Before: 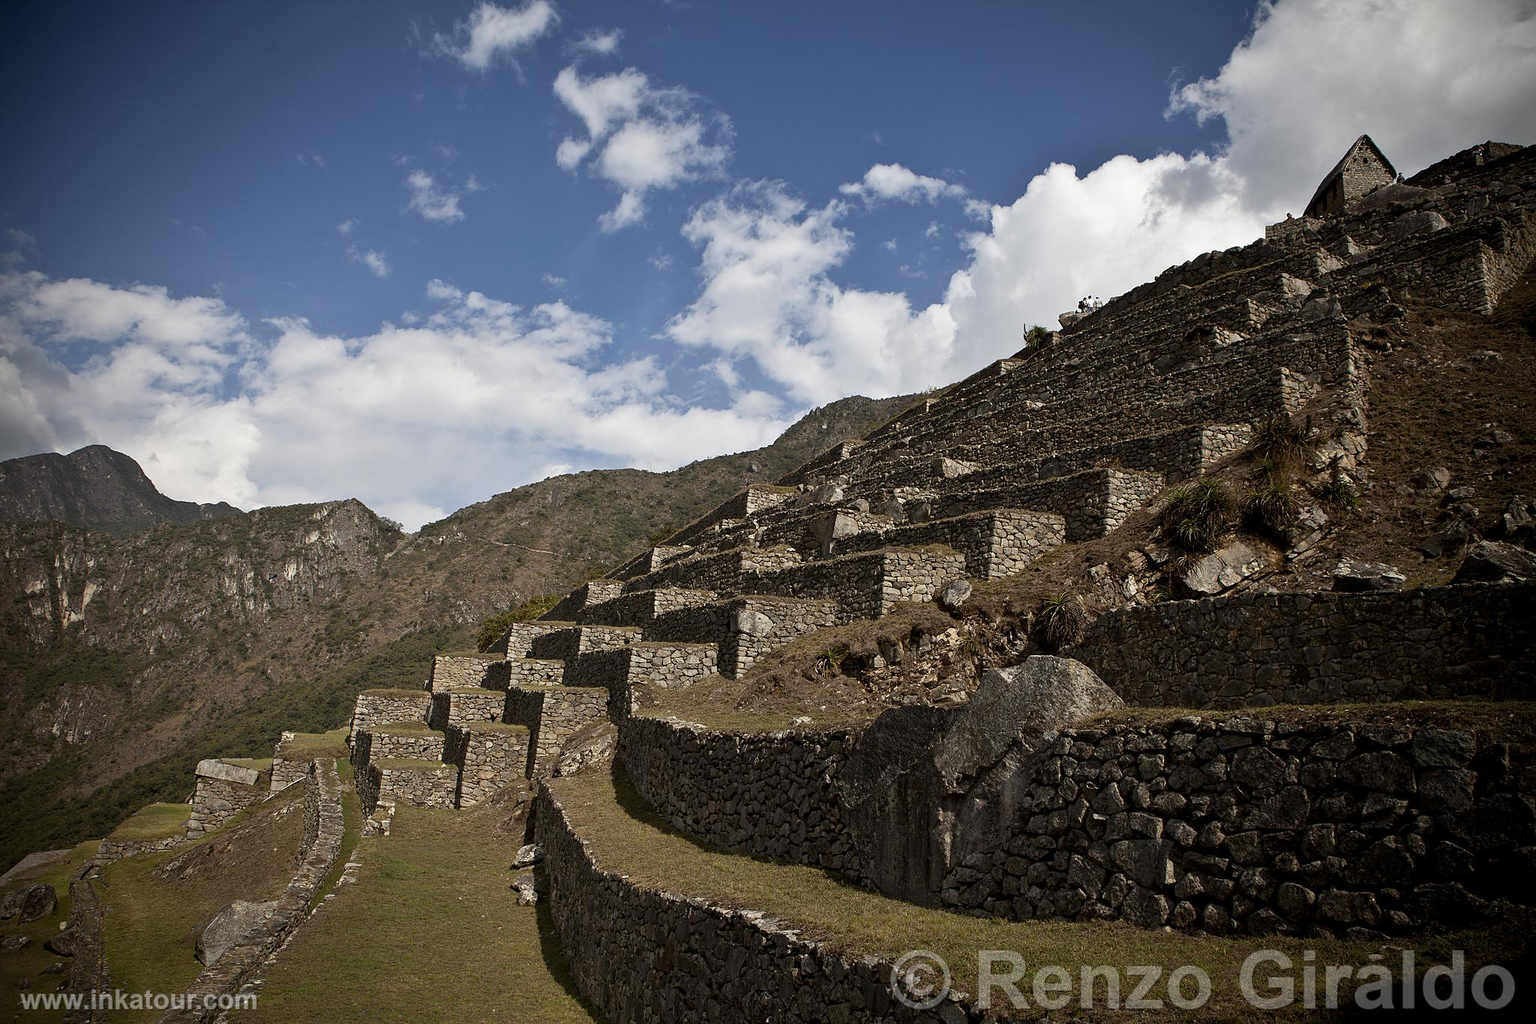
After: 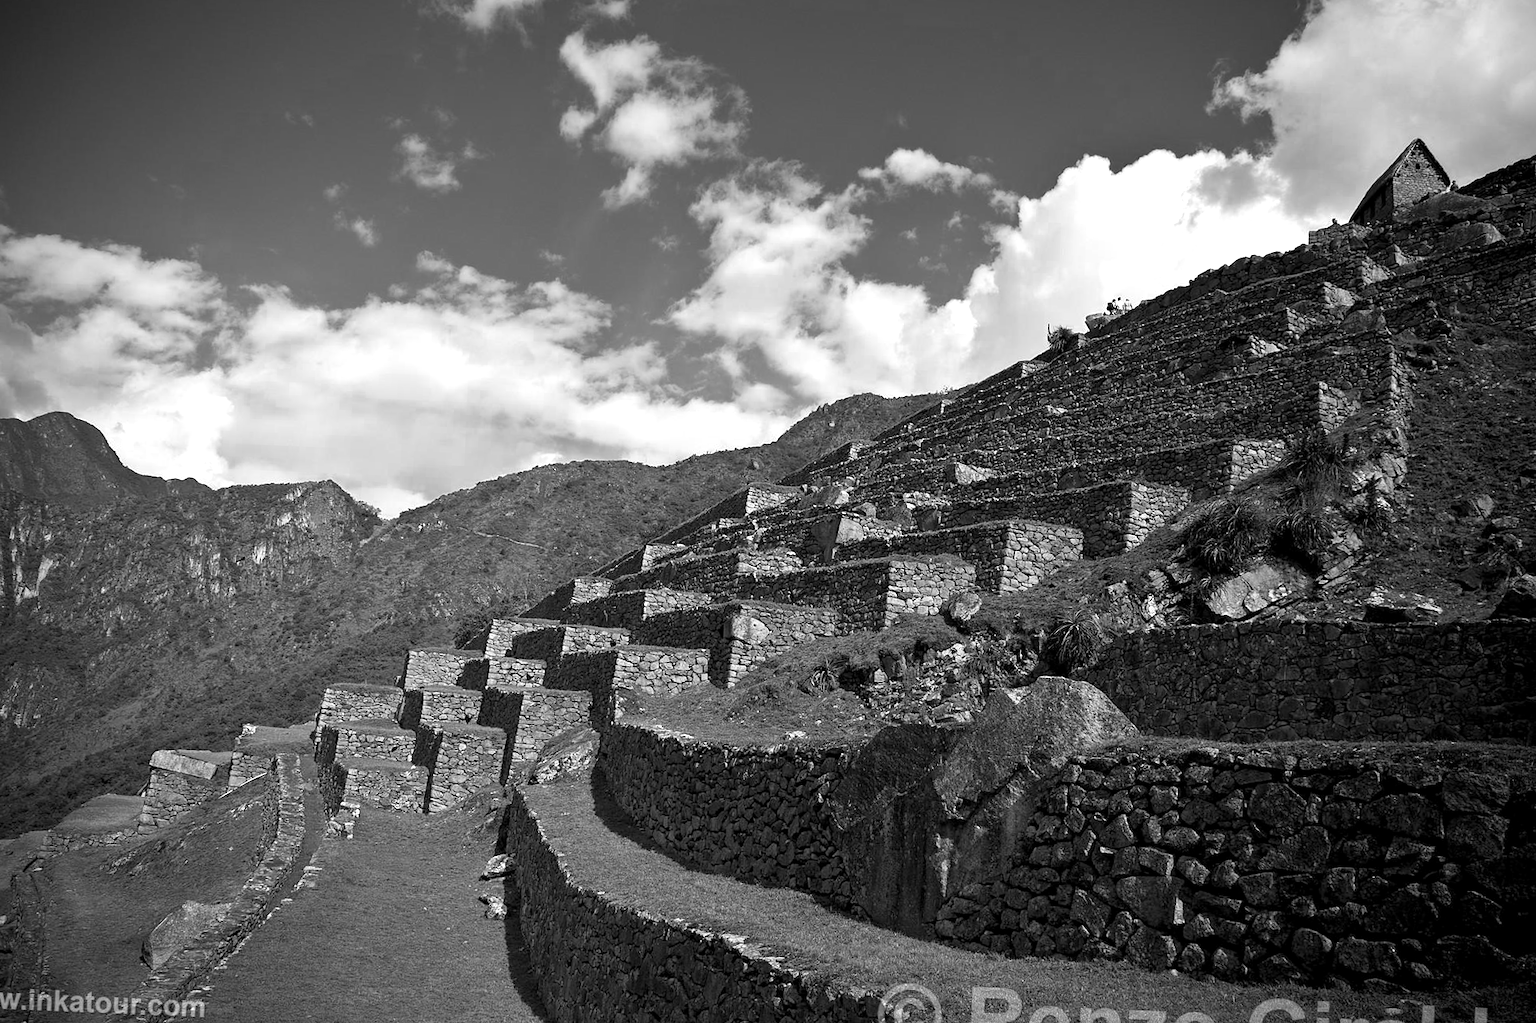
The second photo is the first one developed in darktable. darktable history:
color zones: curves: ch0 [(0.002, 0.593) (0.143, 0.417) (0.285, 0.541) (0.455, 0.289) (0.608, 0.327) (0.727, 0.283) (0.869, 0.571) (1, 0.603)]; ch1 [(0, 0) (0.143, 0) (0.286, 0) (0.429, 0) (0.571, 0) (0.714, 0) (0.857, 0)]
color balance rgb: perceptual saturation grading › global saturation 20%, perceptual saturation grading › highlights -50%, perceptual saturation grading › shadows 30%
crop and rotate: angle -2.38°
exposure: black level correction 0.001, exposure 0.5 EV, compensate exposure bias true, compensate highlight preservation false
